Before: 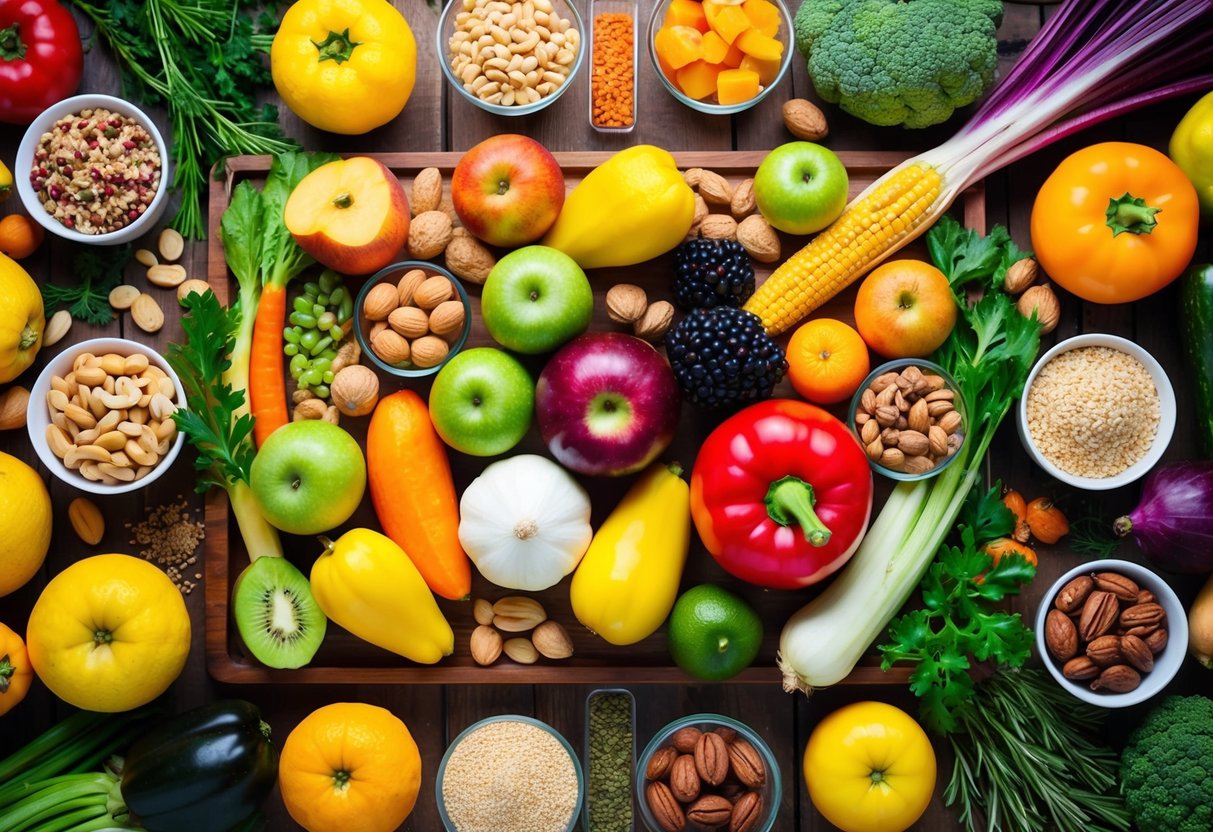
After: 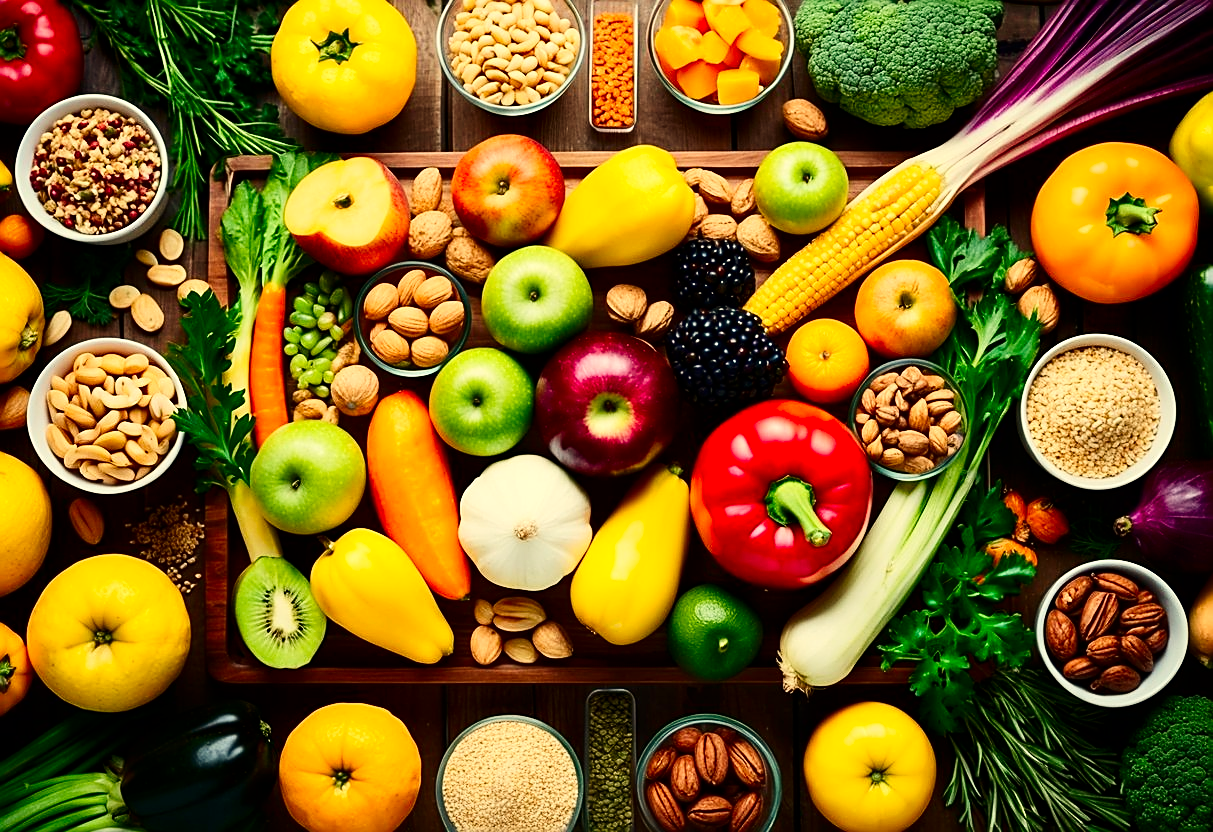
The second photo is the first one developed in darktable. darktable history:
tone curve: curves: ch0 [(0, 0) (0.004, 0.002) (0.02, 0.013) (0.218, 0.218) (0.664, 0.718) (0.832, 0.873) (1, 1)], preserve colors none
contrast brightness saturation: contrast 0.2, brightness -0.11, saturation 0.1
sharpen: amount 0.75
white balance: red 1.08, blue 0.791
